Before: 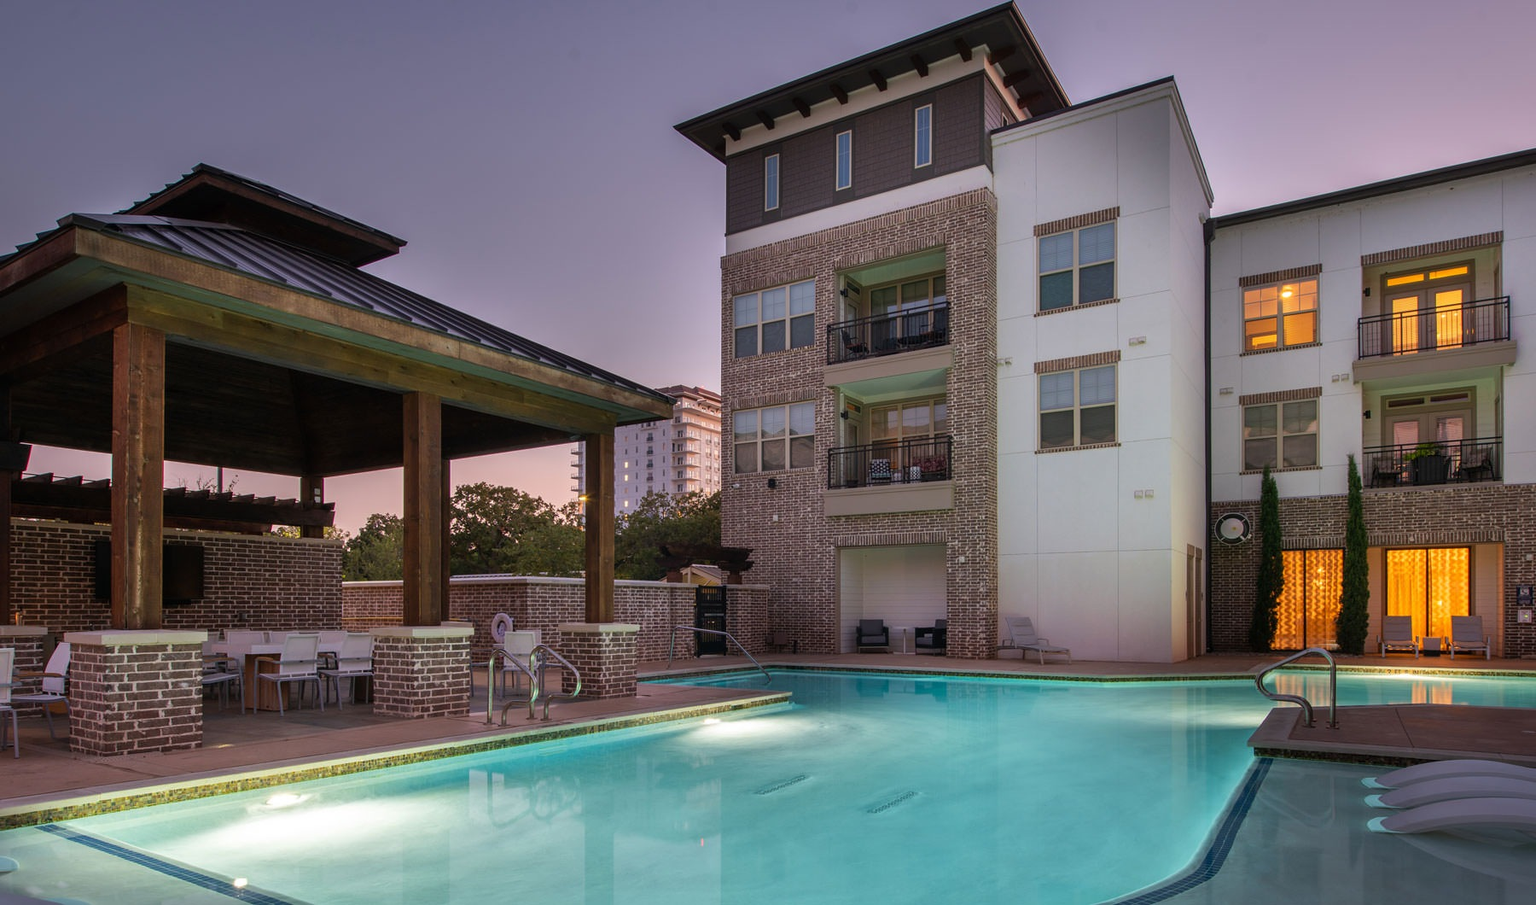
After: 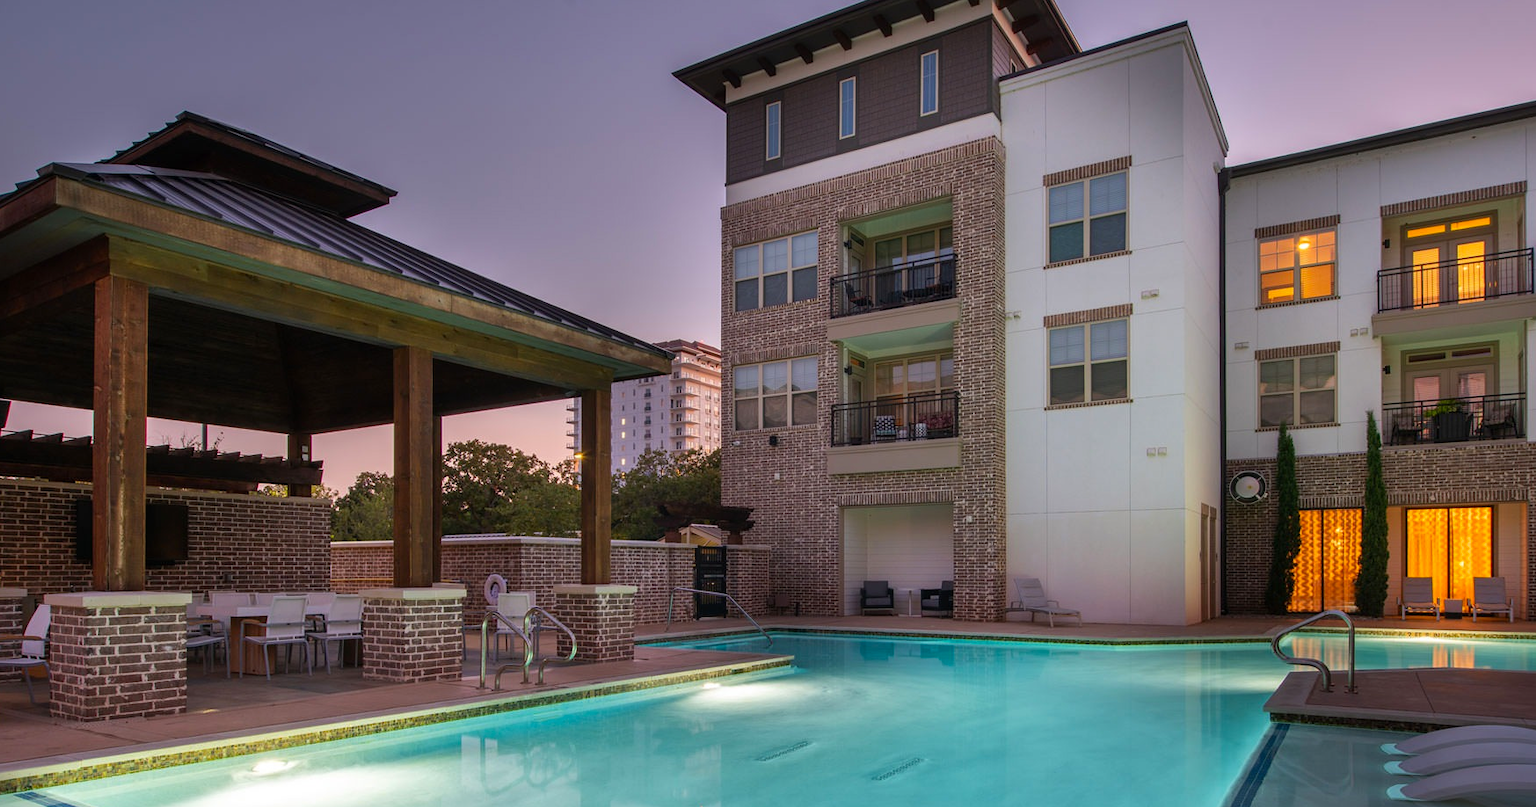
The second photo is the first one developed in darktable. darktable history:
contrast brightness saturation: saturation 0.129
crop: left 1.391%, top 6.15%, right 1.507%, bottom 7.18%
